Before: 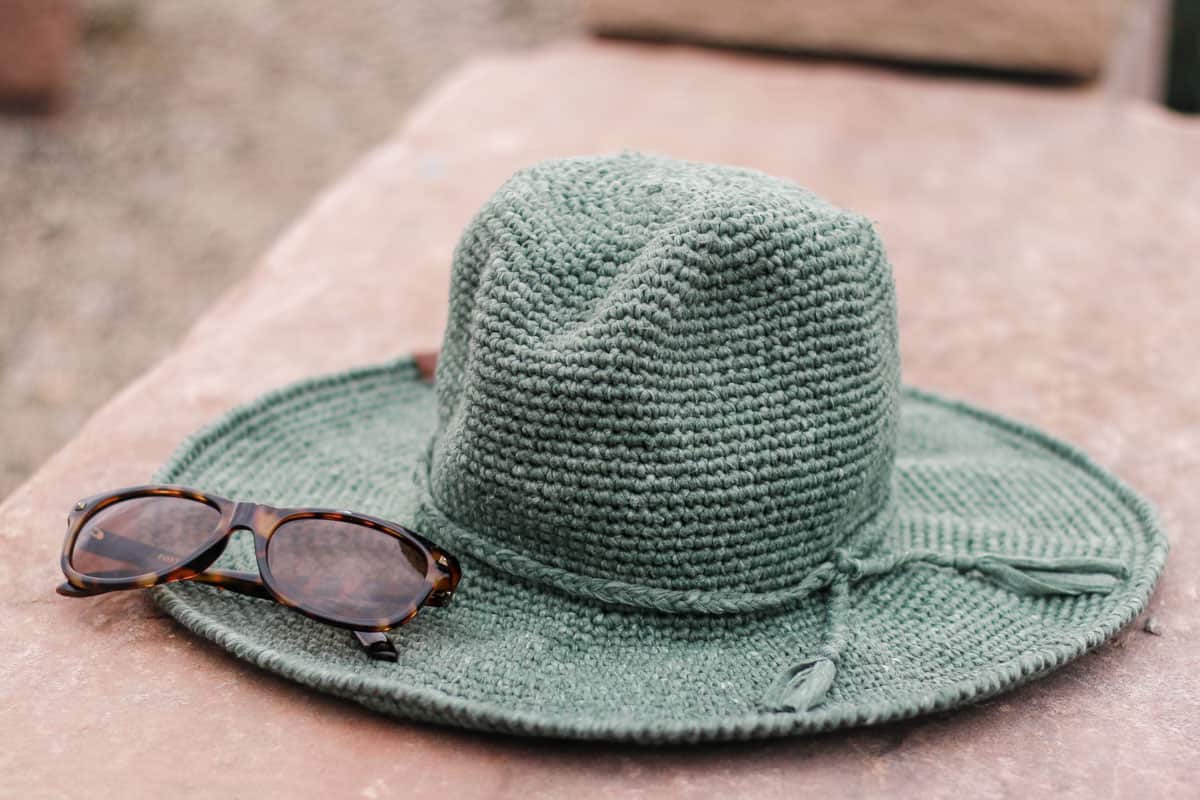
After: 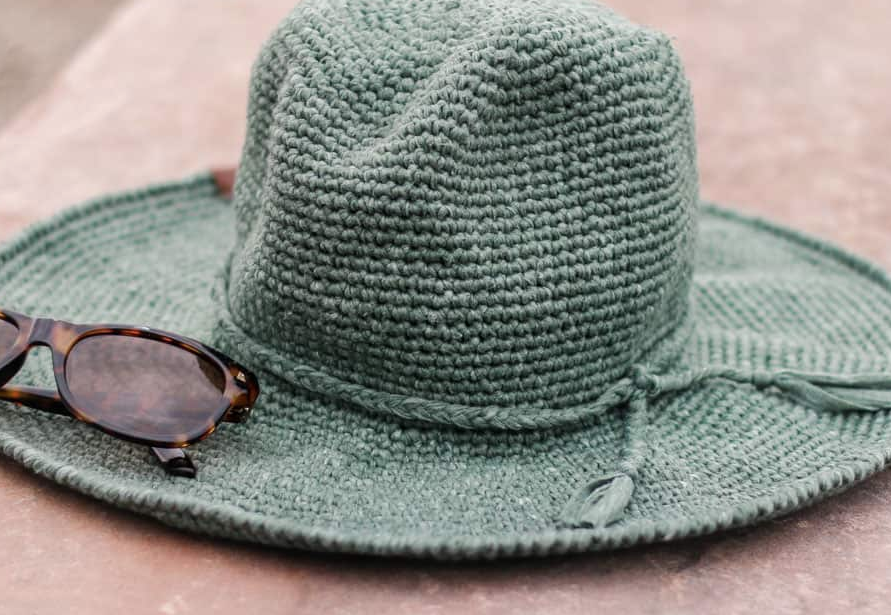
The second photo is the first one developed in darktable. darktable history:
crop: left 16.854%, top 23.012%, right 8.828%
contrast brightness saturation: contrast 0.008, saturation -0.049
